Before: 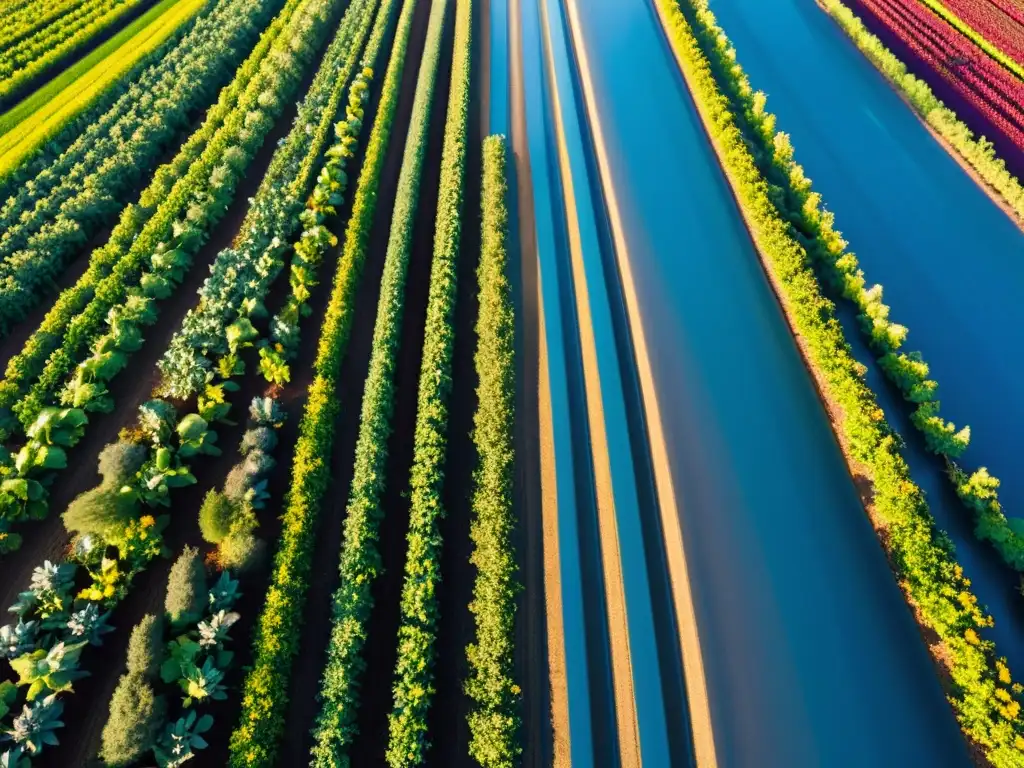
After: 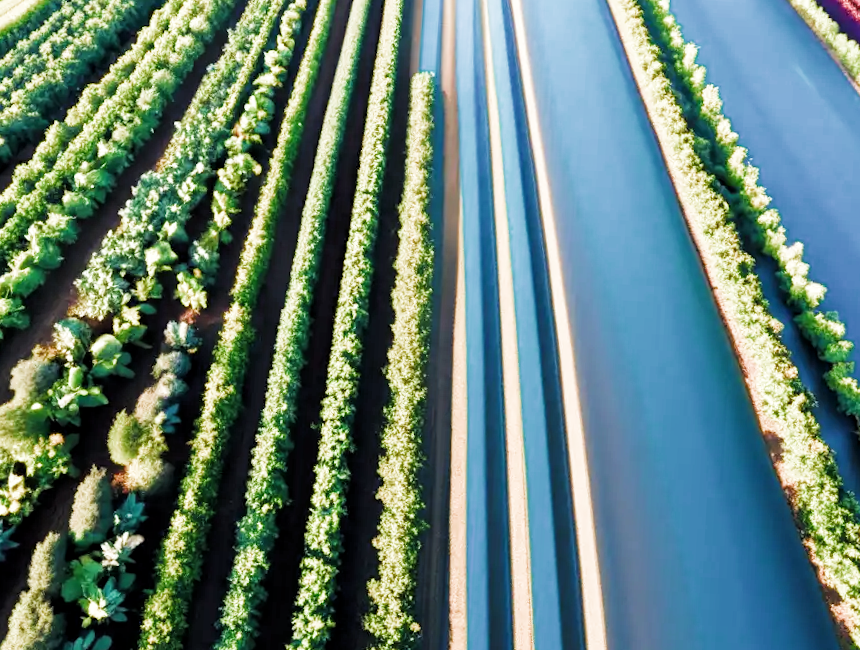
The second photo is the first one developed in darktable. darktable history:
crop and rotate: angle -3.09°, left 5.274%, top 5.223%, right 4.724%, bottom 4.106%
filmic rgb: black relative exposure -8.14 EV, white relative exposure 3.77 EV, threshold 5.96 EV, hardness 4.44, color science v4 (2020), enable highlight reconstruction true
exposure: exposure 1.061 EV, compensate highlight preservation false
local contrast: highlights 103%, shadows 102%, detail 119%, midtone range 0.2
